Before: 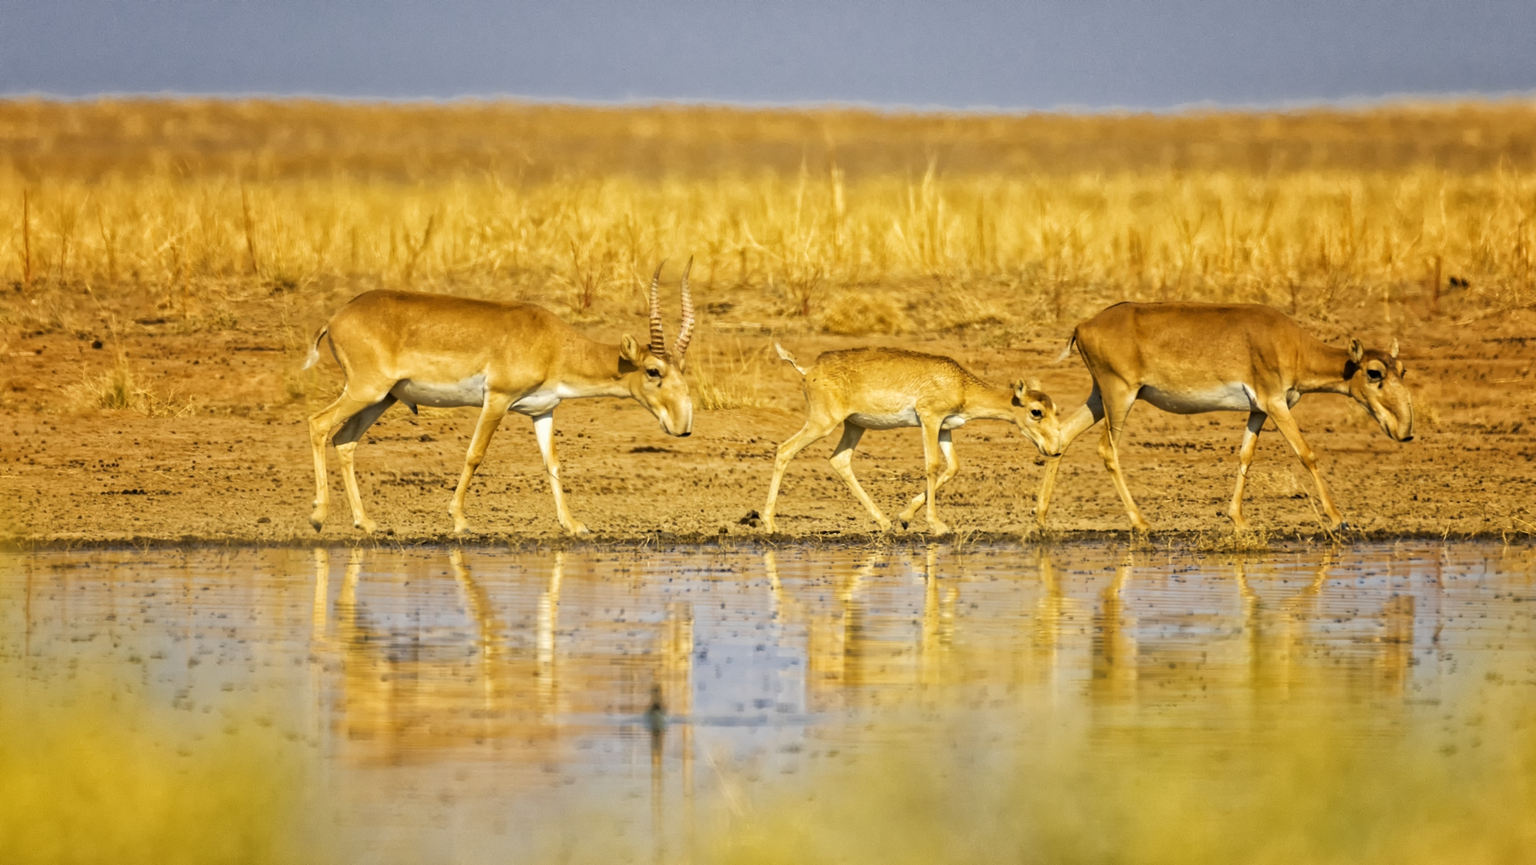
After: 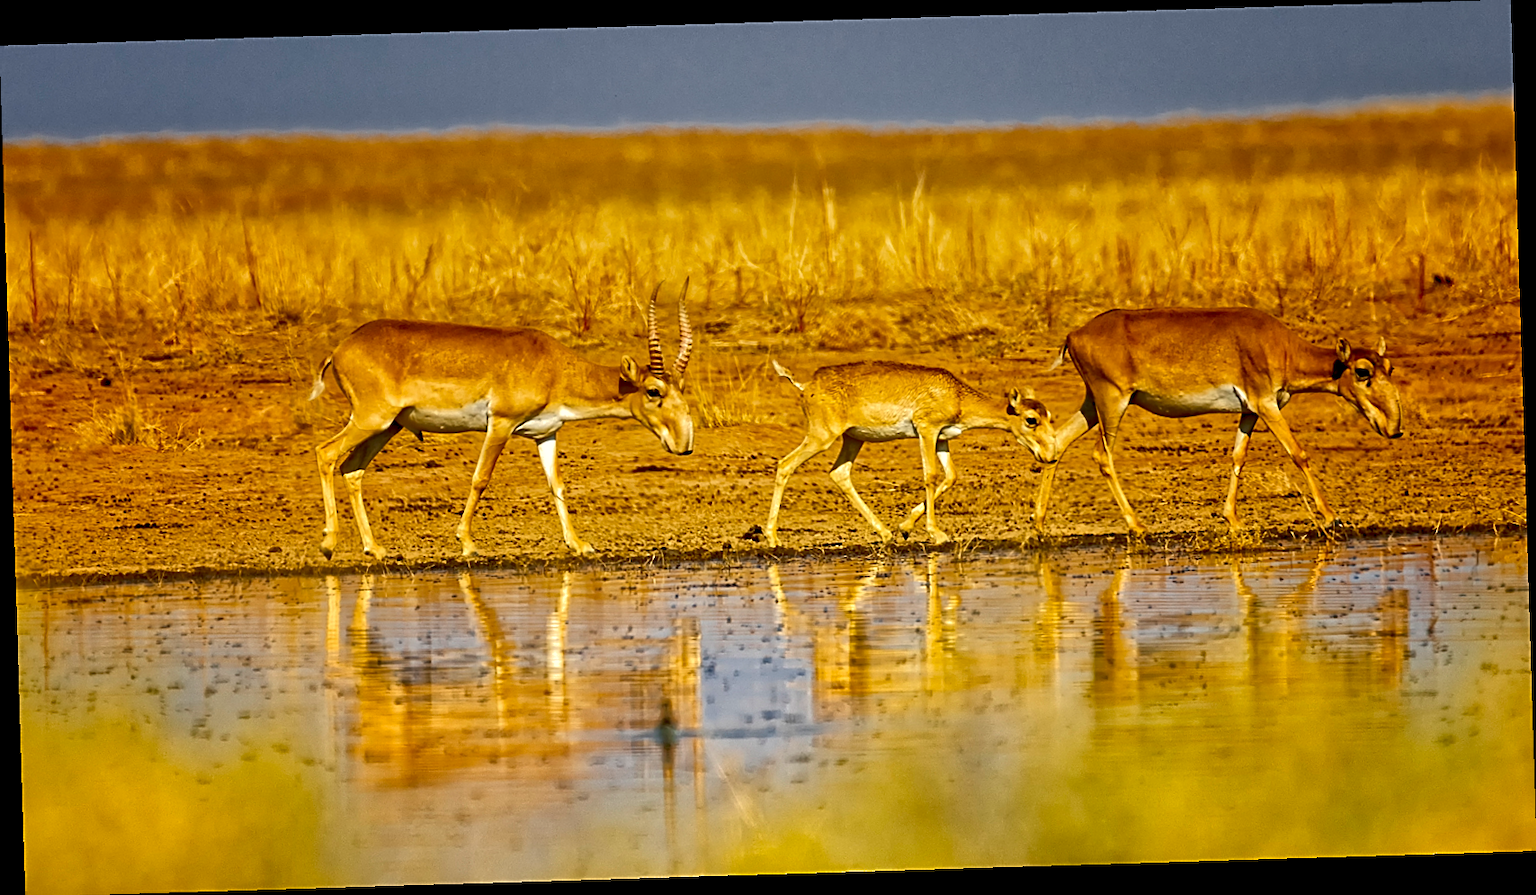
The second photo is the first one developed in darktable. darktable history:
sharpen: amount 0.575
shadows and highlights: on, module defaults
exposure: black level correction 0.005, exposure 0.417 EV, compensate highlight preservation false
graduated density: rotation -0.352°, offset 57.64
contrast brightness saturation: contrast 0.1, brightness -0.26, saturation 0.14
rotate and perspective: rotation -1.75°, automatic cropping off
white balance: emerald 1
